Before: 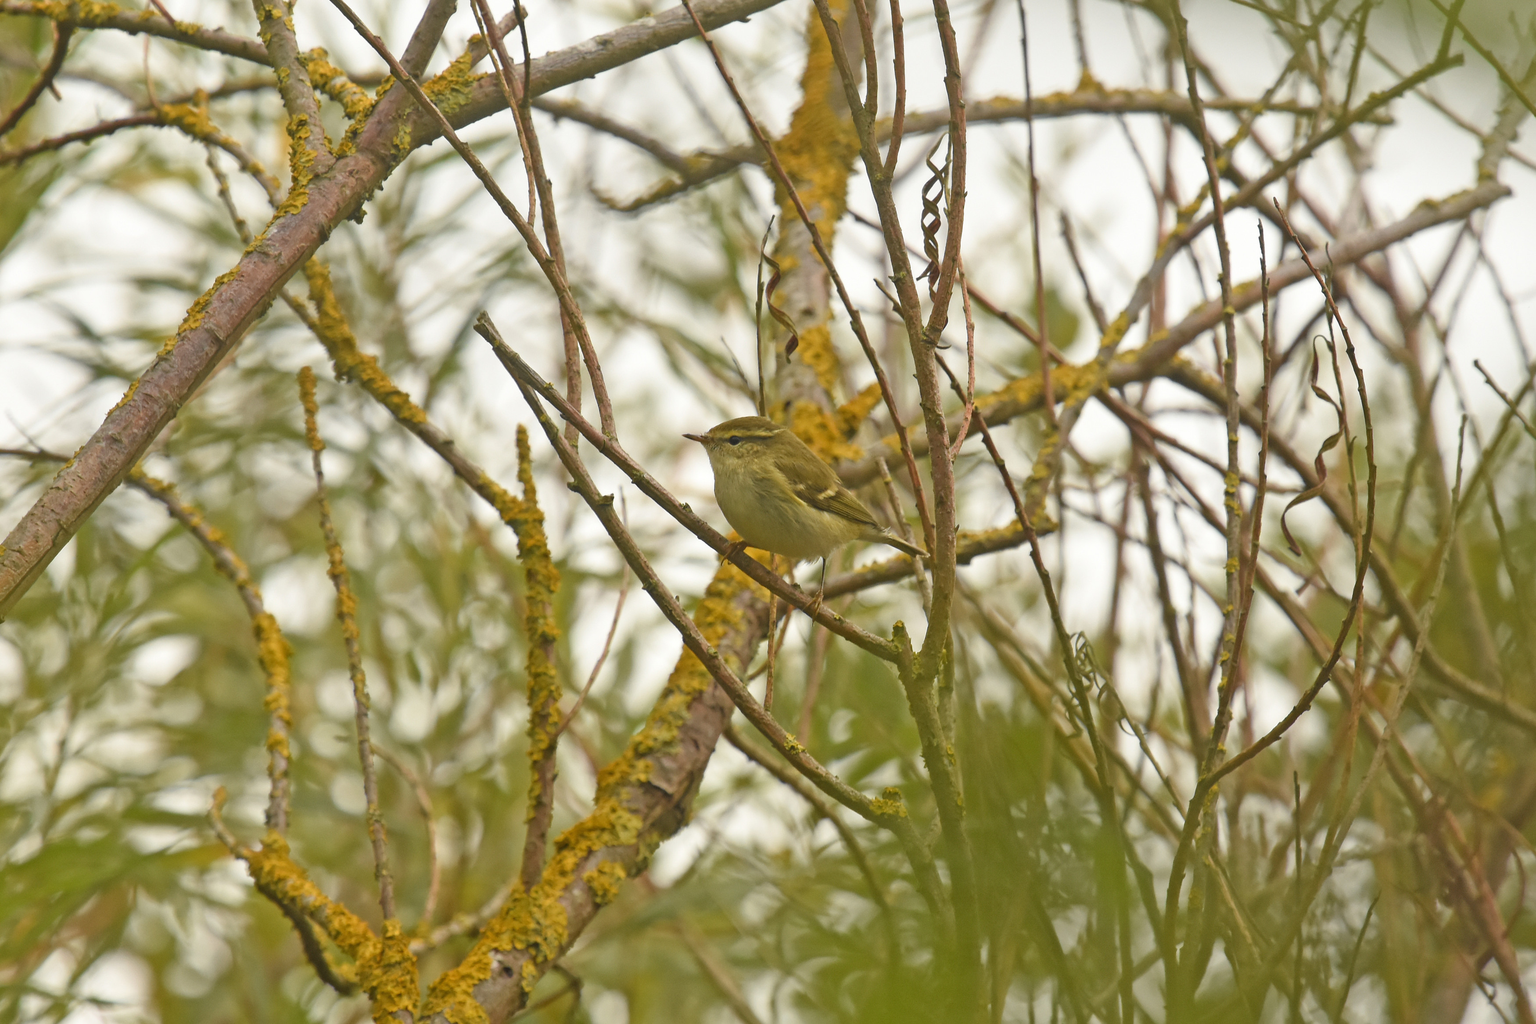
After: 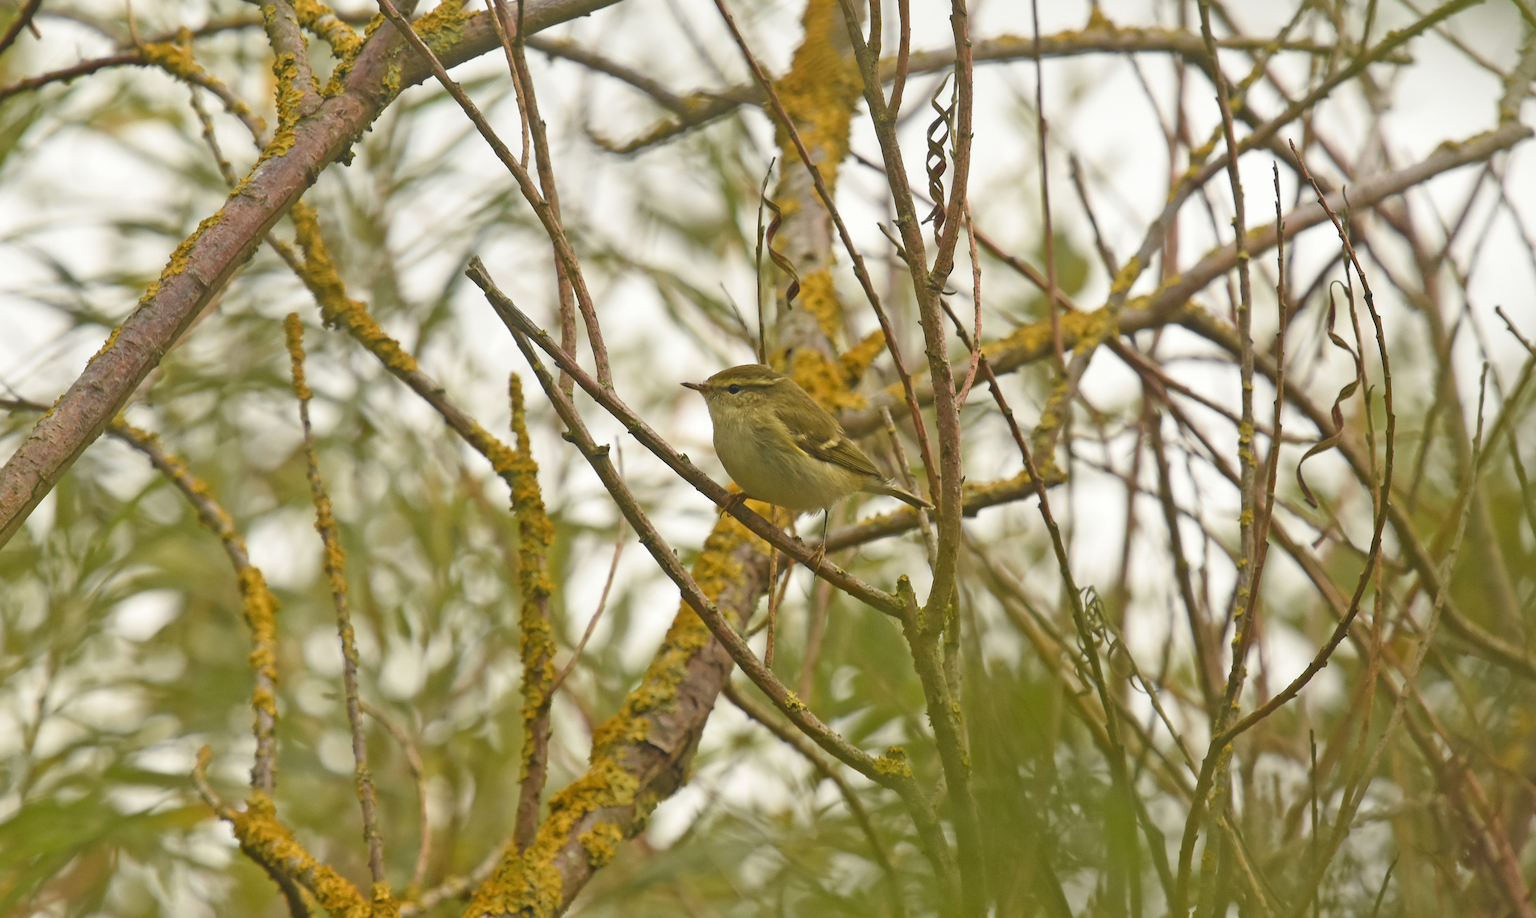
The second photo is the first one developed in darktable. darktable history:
crop: left 1.448%, top 6.145%, right 1.433%, bottom 6.713%
